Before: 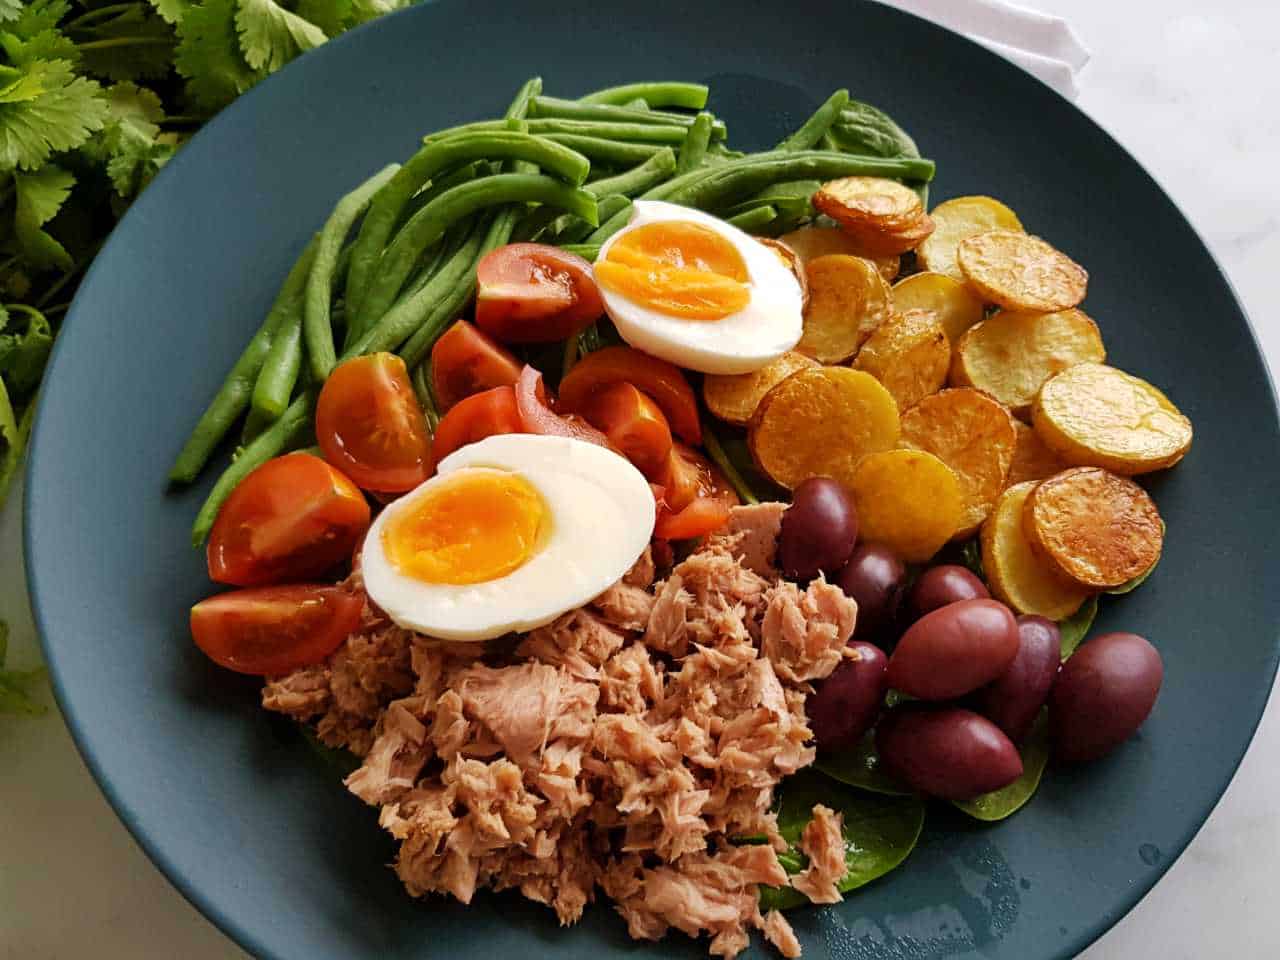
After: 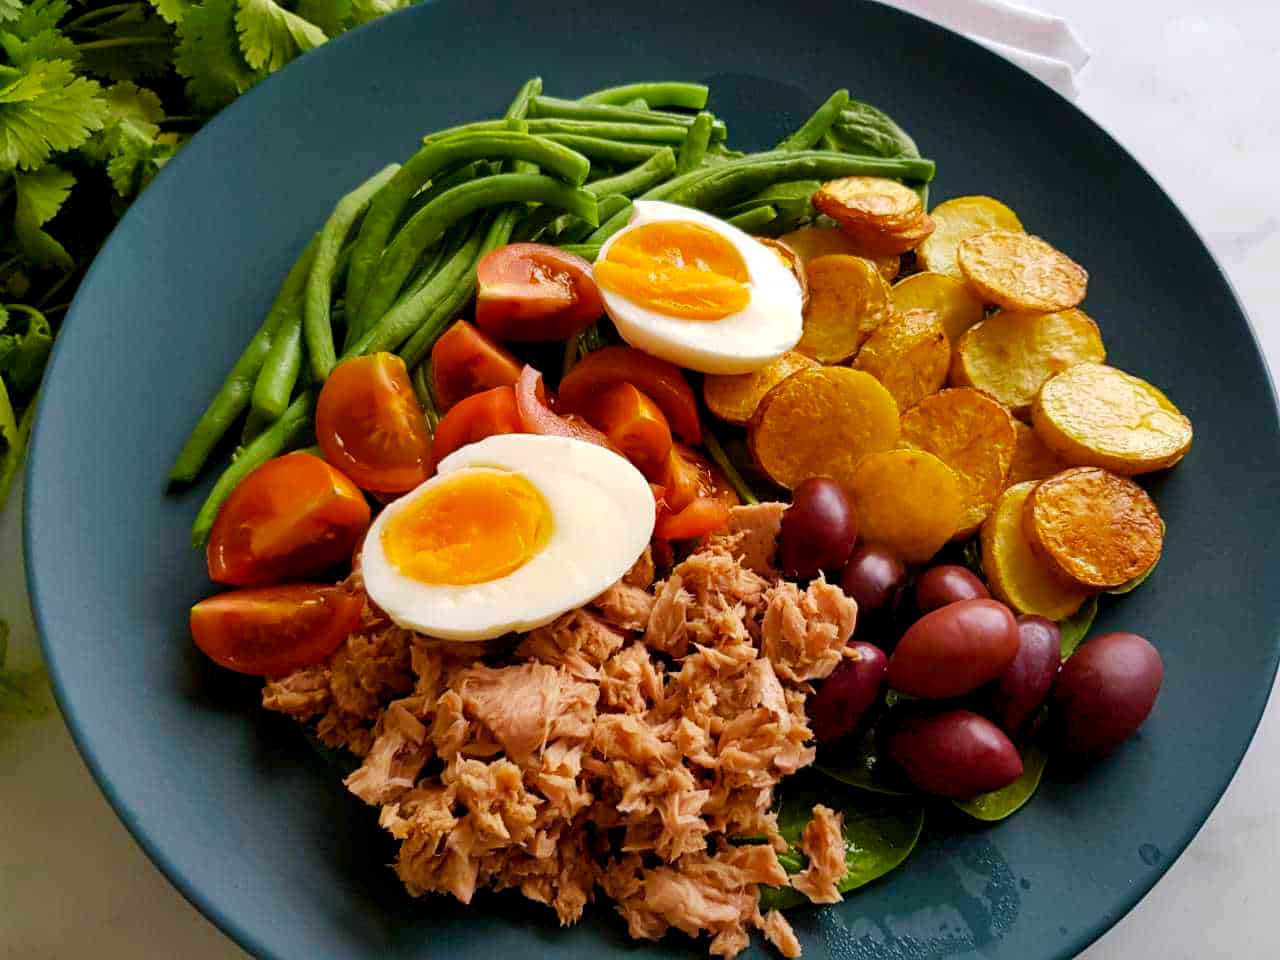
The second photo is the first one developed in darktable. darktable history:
color balance rgb: power › hue 328.27°, global offset › luminance -0.391%, linear chroma grading › global chroma 20.397%, perceptual saturation grading › global saturation 0.849%
exposure: exposure 0.014 EV, compensate highlight preservation false
